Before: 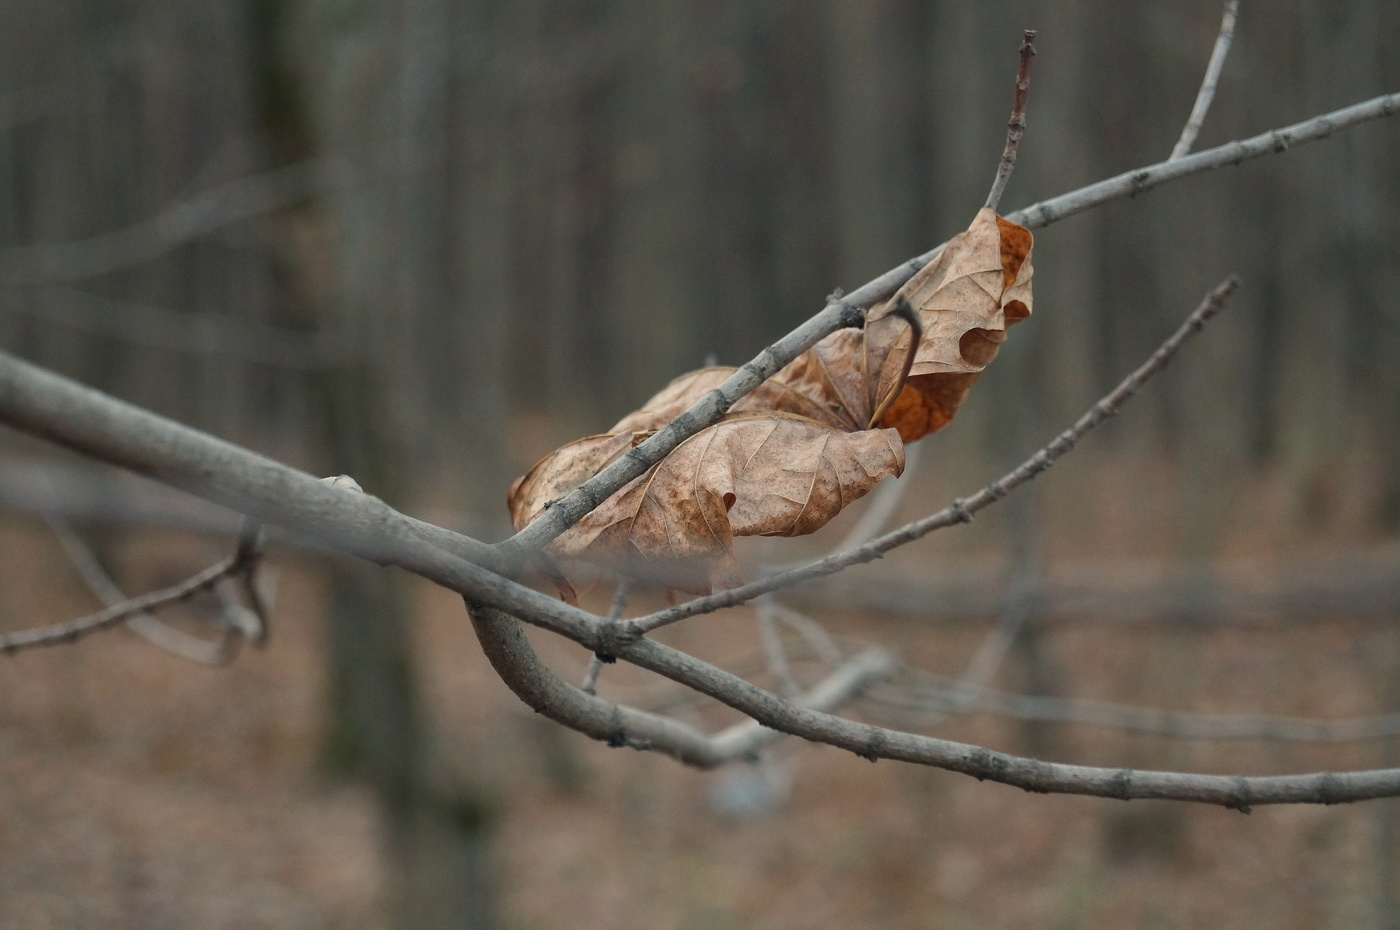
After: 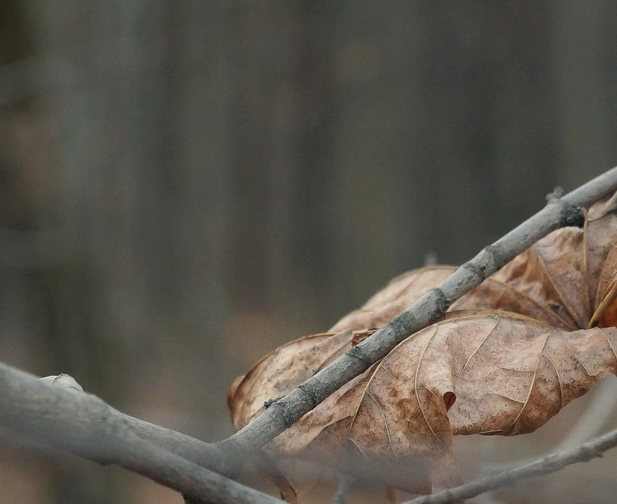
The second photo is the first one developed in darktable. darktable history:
tone equalizer: on, module defaults
contrast brightness saturation: saturation -0.067
crop: left 20.059%, top 10.866%, right 35.854%, bottom 34.886%
